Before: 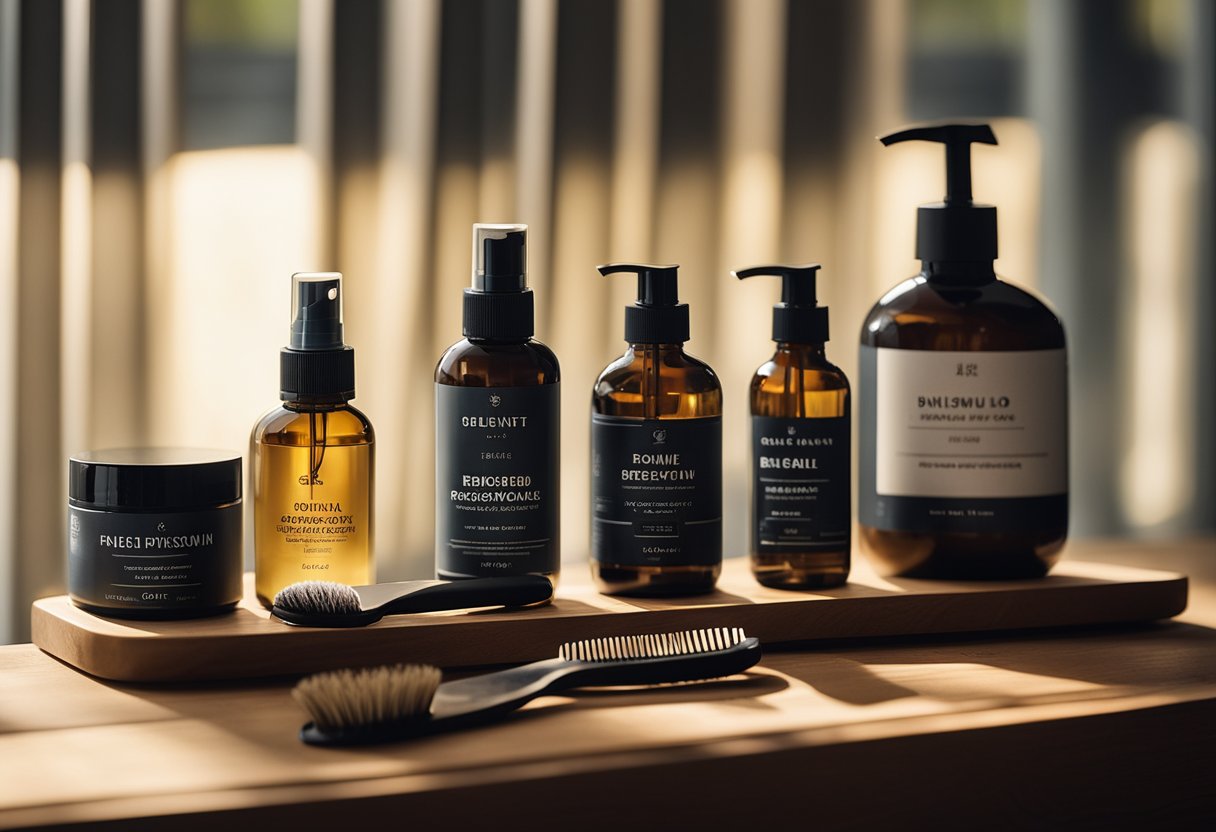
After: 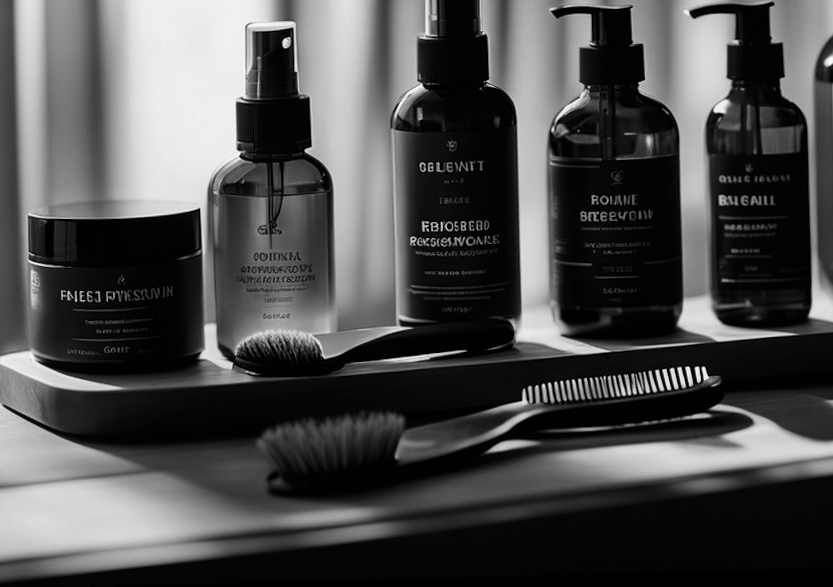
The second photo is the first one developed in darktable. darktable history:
crop and rotate: angle -0.82°, left 3.85%, top 31.828%, right 27.992%
rotate and perspective: rotation -2.29°, automatic cropping off
contrast brightness saturation: contrast 0.13, brightness -0.24, saturation 0.14
monochrome: a -11.7, b 1.62, size 0.5, highlights 0.38
